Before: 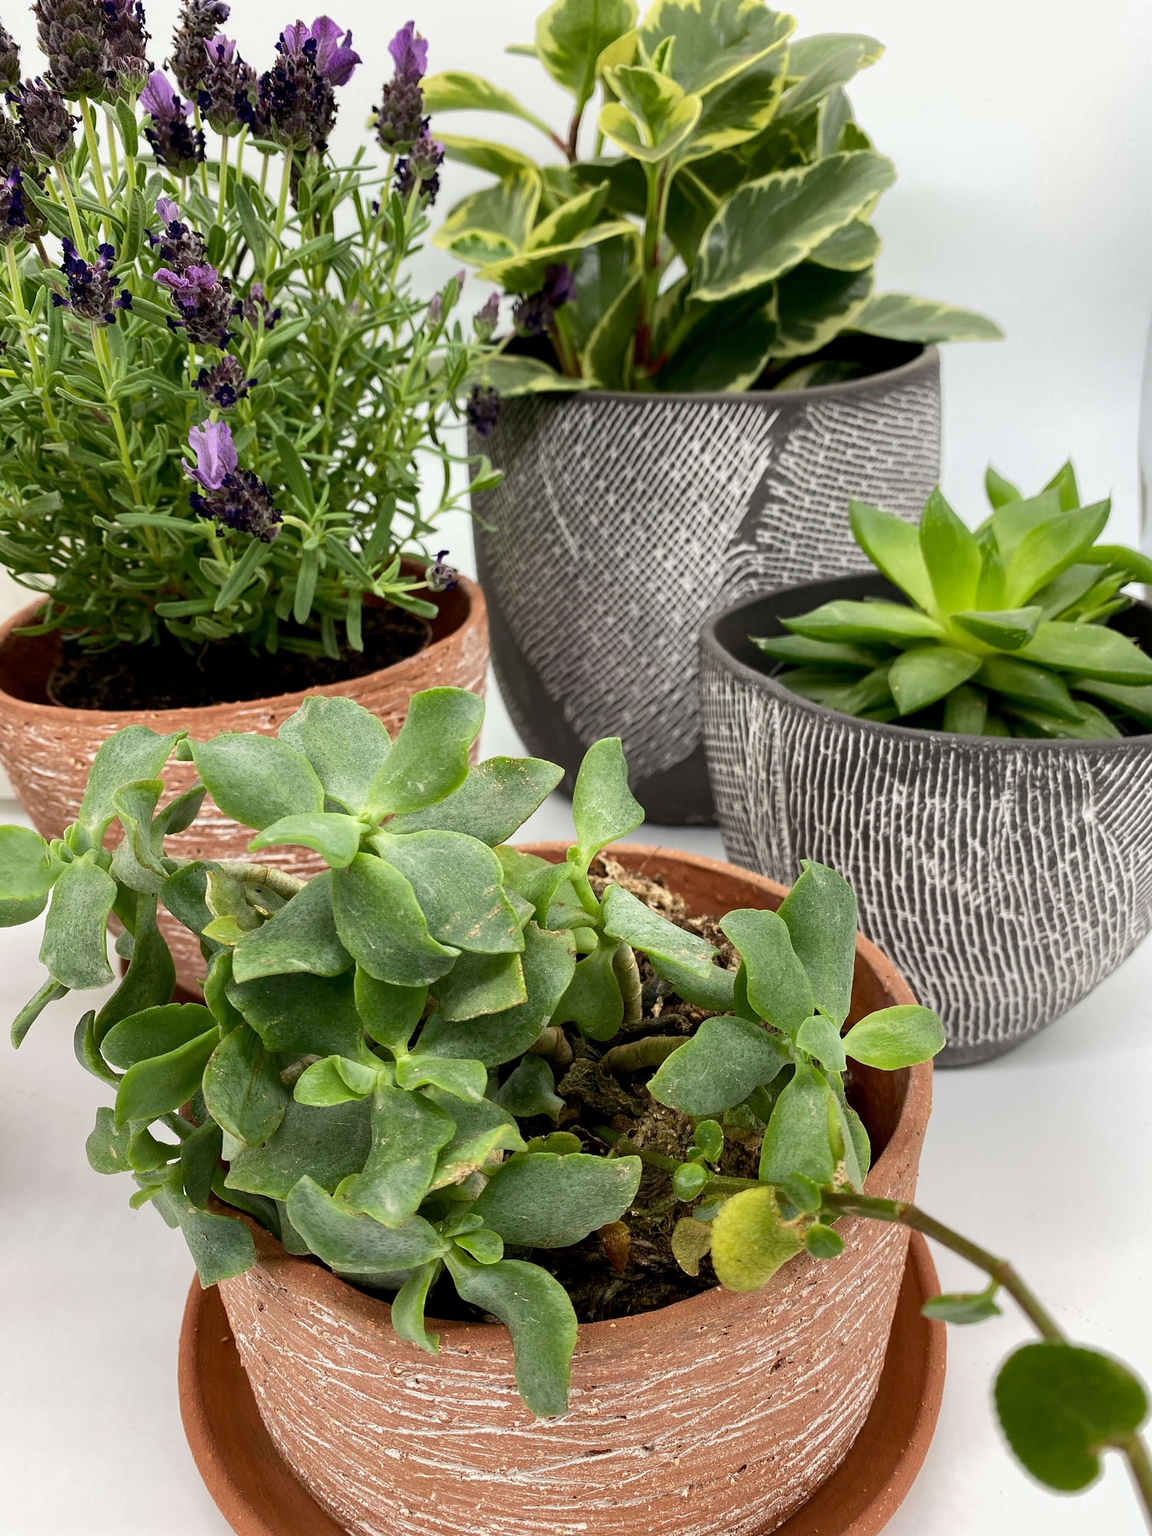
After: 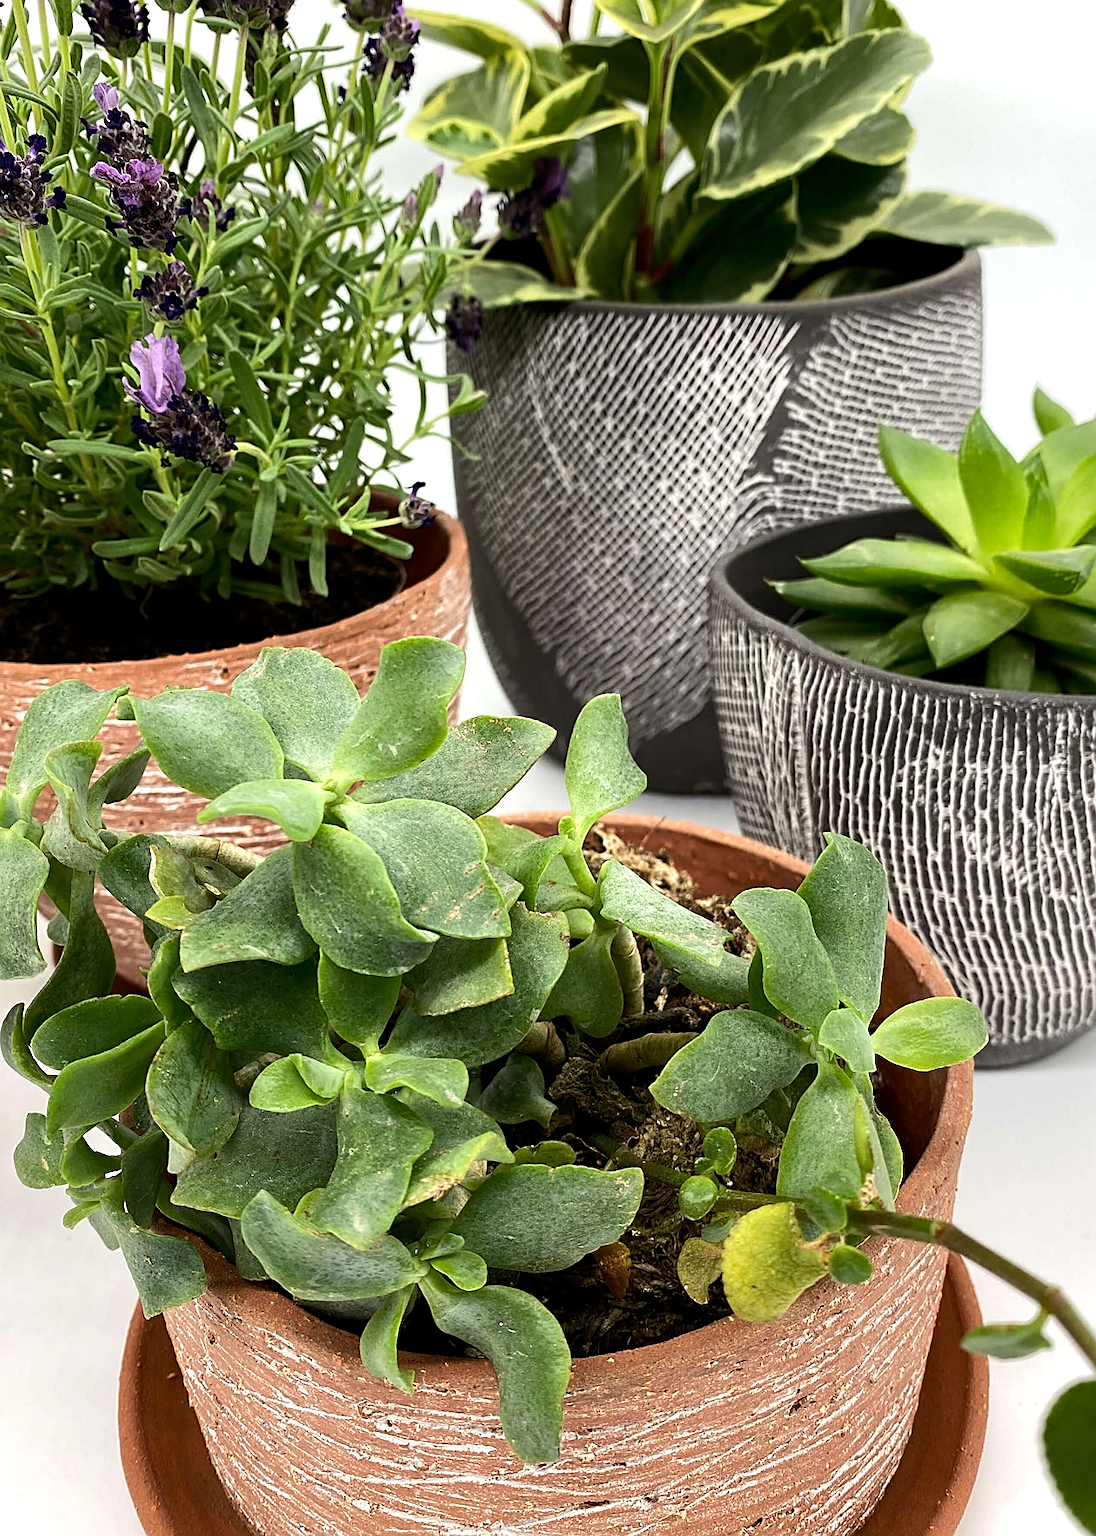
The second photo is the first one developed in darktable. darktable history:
crop: left 6.446%, top 8.188%, right 9.538%, bottom 3.548%
sharpen: on, module defaults
tone equalizer: -8 EV -0.417 EV, -7 EV -0.389 EV, -6 EV -0.333 EV, -5 EV -0.222 EV, -3 EV 0.222 EV, -2 EV 0.333 EV, -1 EV 0.389 EV, +0 EV 0.417 EV, edges refinement/feathering 500, mask exposure compensation -1.57 EV, preserve details no
